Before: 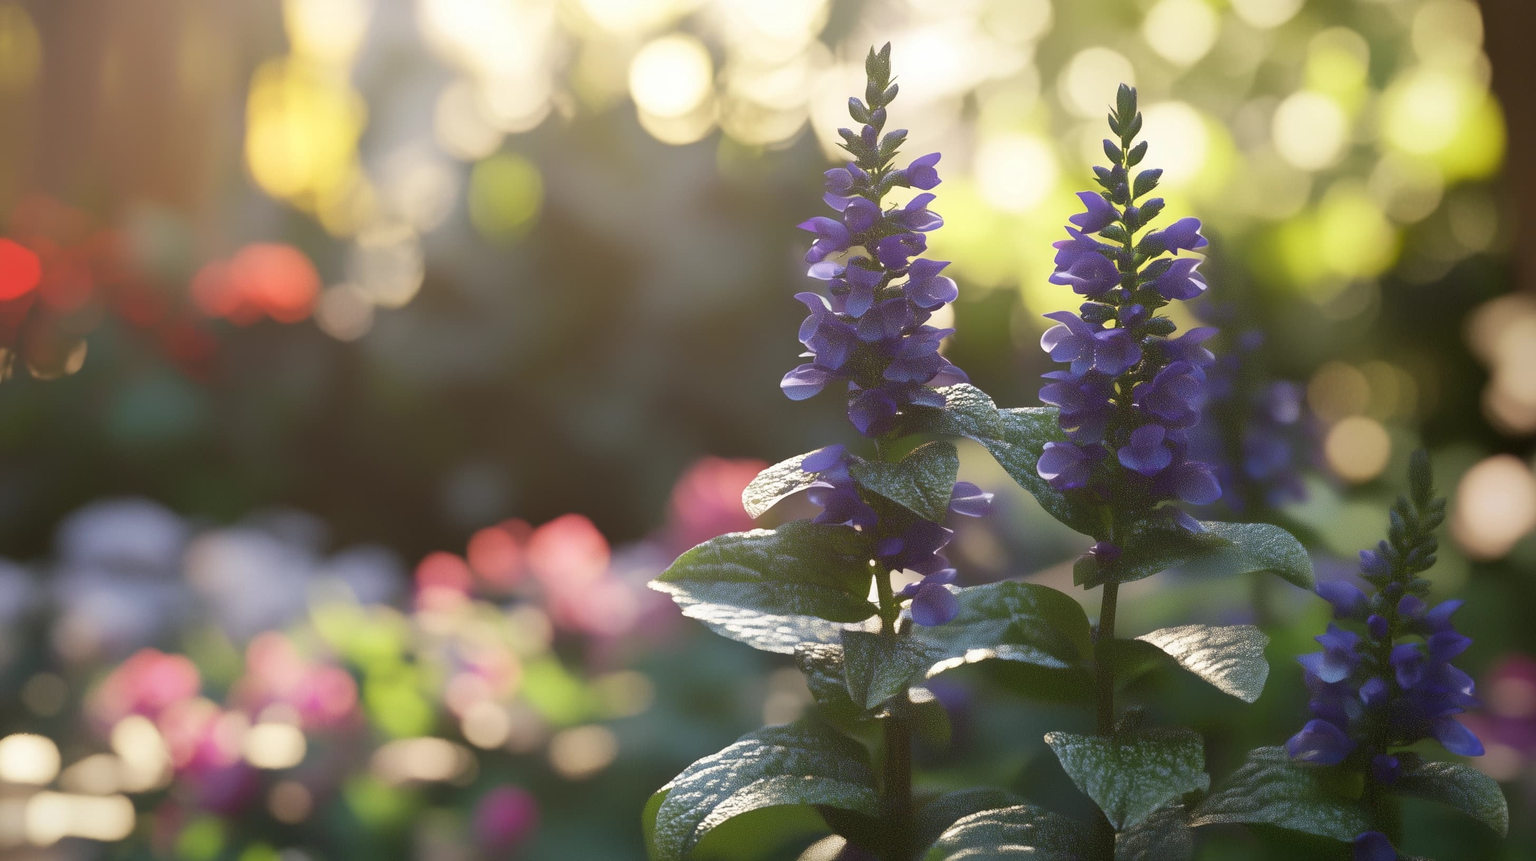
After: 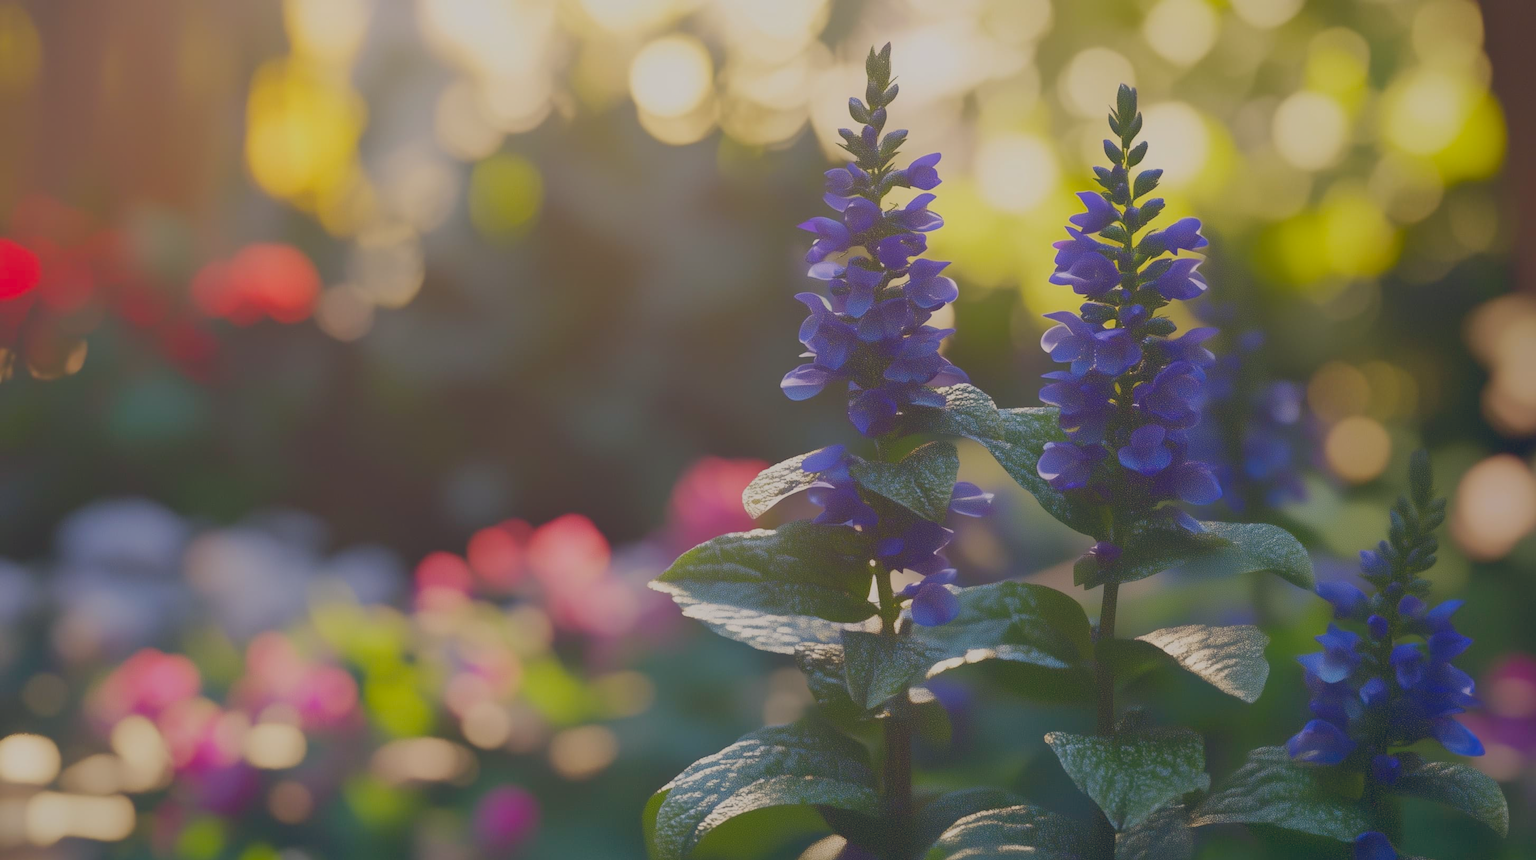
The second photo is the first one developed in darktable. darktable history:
color balance rgb: highlights gain › chroma 1.011%, highlights gain › hue 60.07°, global offset › chroma 0.136%, global offset › hue 253.51°, perceptual saturation grading › global saturation 24.9%, hue shift -3.41°, perceptual brilliance grading › global brilliance 2.131%, perceptual brilliance grading › highlights -3.594%, contrast -21.36%
tone equalizer: -8 EV 0.217 EV, -7 EV 0.396 EV, -6 EV 0.438 EV, -5 EV 0.248 EV, -3 EV -0.256 EV, -2 EV -0.406 EV, -1 EV -0.417 EV, +0 EV -0.266 EV, mask exposure compensation -0.514 EV
